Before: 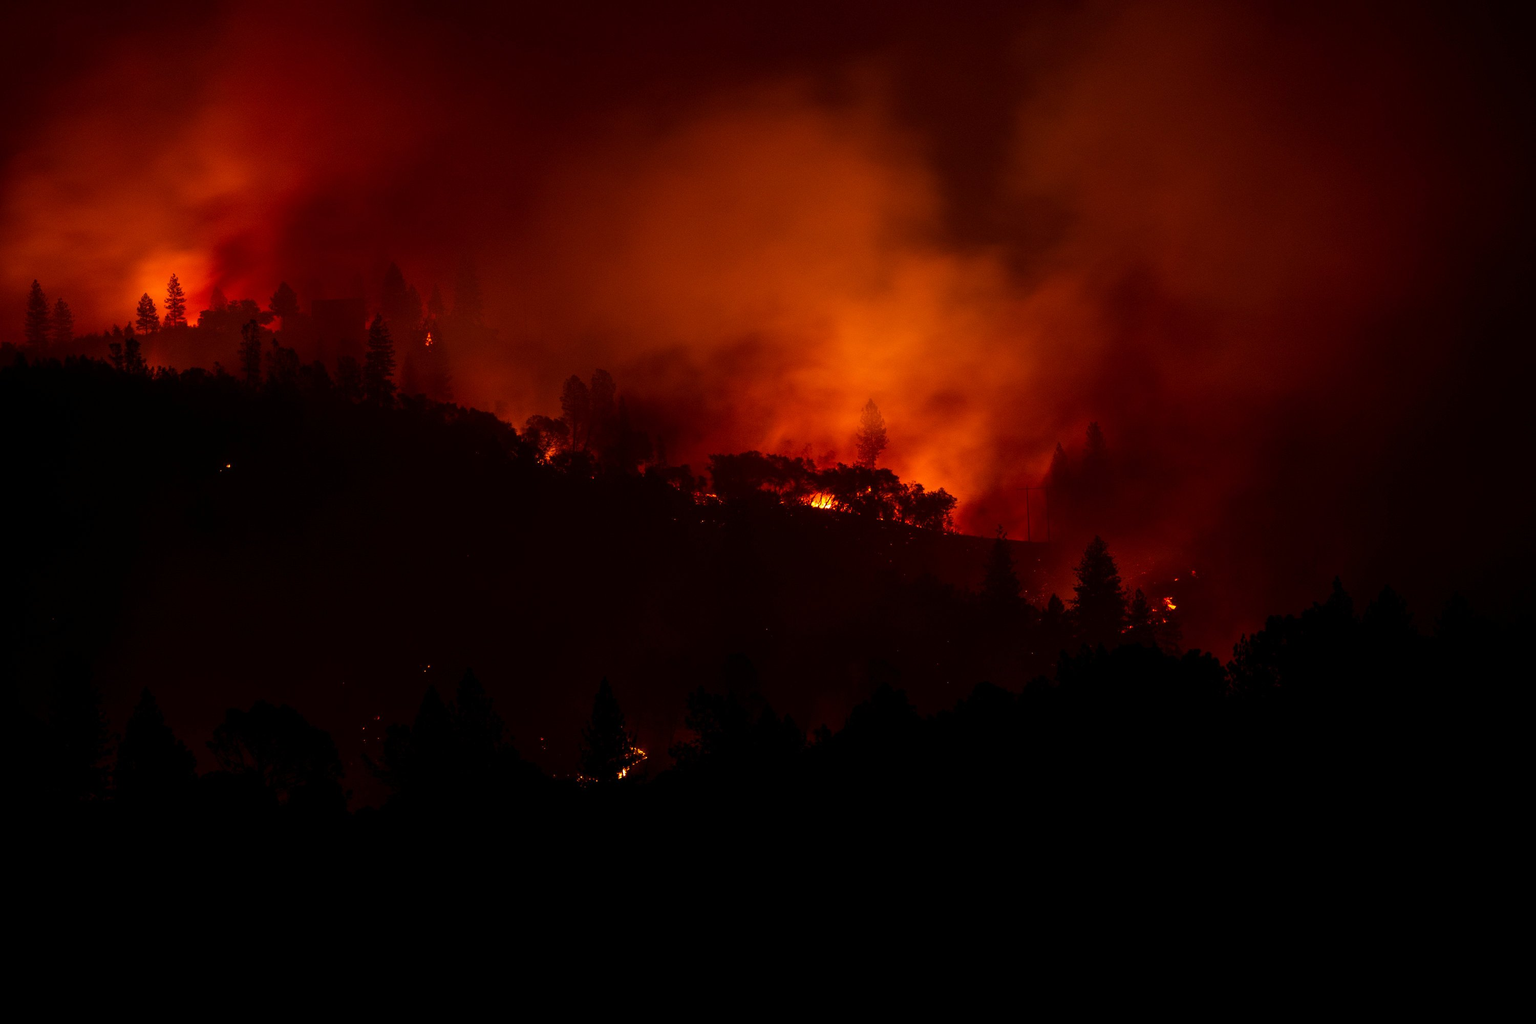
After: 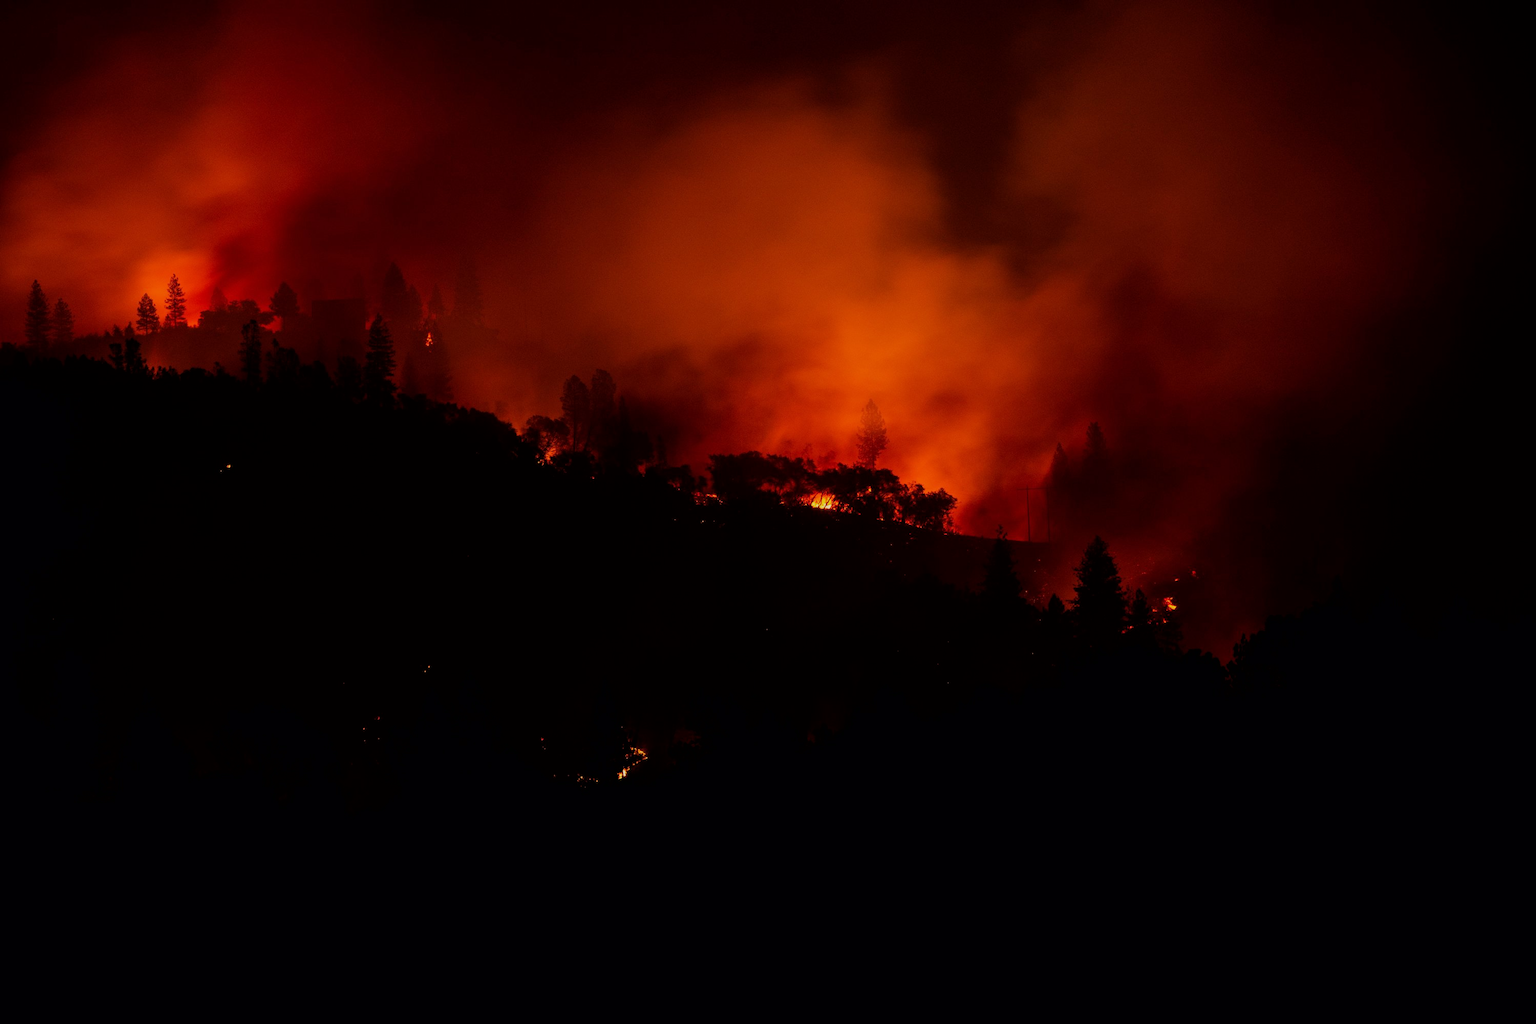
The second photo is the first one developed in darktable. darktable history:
filmic rgb: black relative exposure -7.65 EV, white relative exposure 4.56 EV, hardness 3.61, color science v6 (2022)
white balance: red 1.045, blue 0.932
